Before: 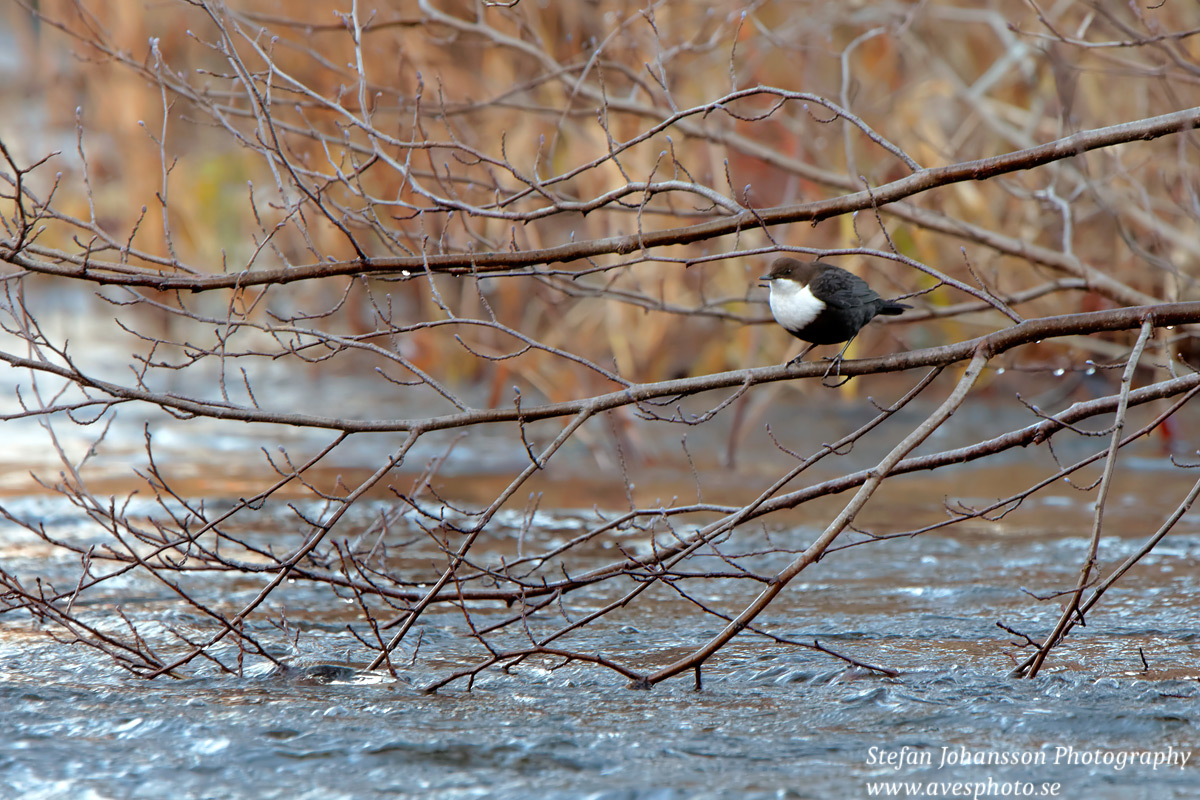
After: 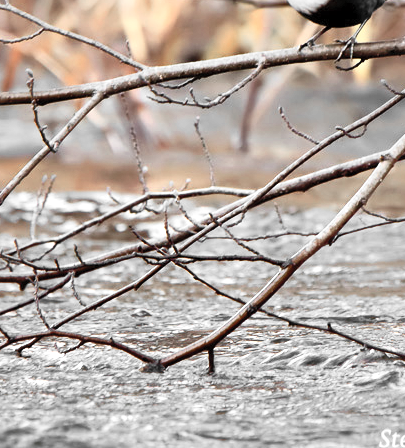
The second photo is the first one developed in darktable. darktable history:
contrast brightness saturation: contrast 0.387, brightness 0.515
crop: left 40.614%, top 39.635%, right 25.554%, bottom 3.087%
local contrast: mode bilateral grid, contrast 50, coarseness 50, detail 150%, midtone range 0.2
color zones: curves: ch0 [(0, 0.447) (0.184, 0.543) (0.323, 0.476) (0.429, 0.445) (0.571, 0.443) (0.714, 0.451) (0.857, 0.452) (1, 0.447)]; ch1 [(0, 0.464) (0.176, 0.46) (0.287, 0.177) (0.429, 0.002) (0.571, 0) (0.714, 0) (0.857, 0) (1, 0.464)]
